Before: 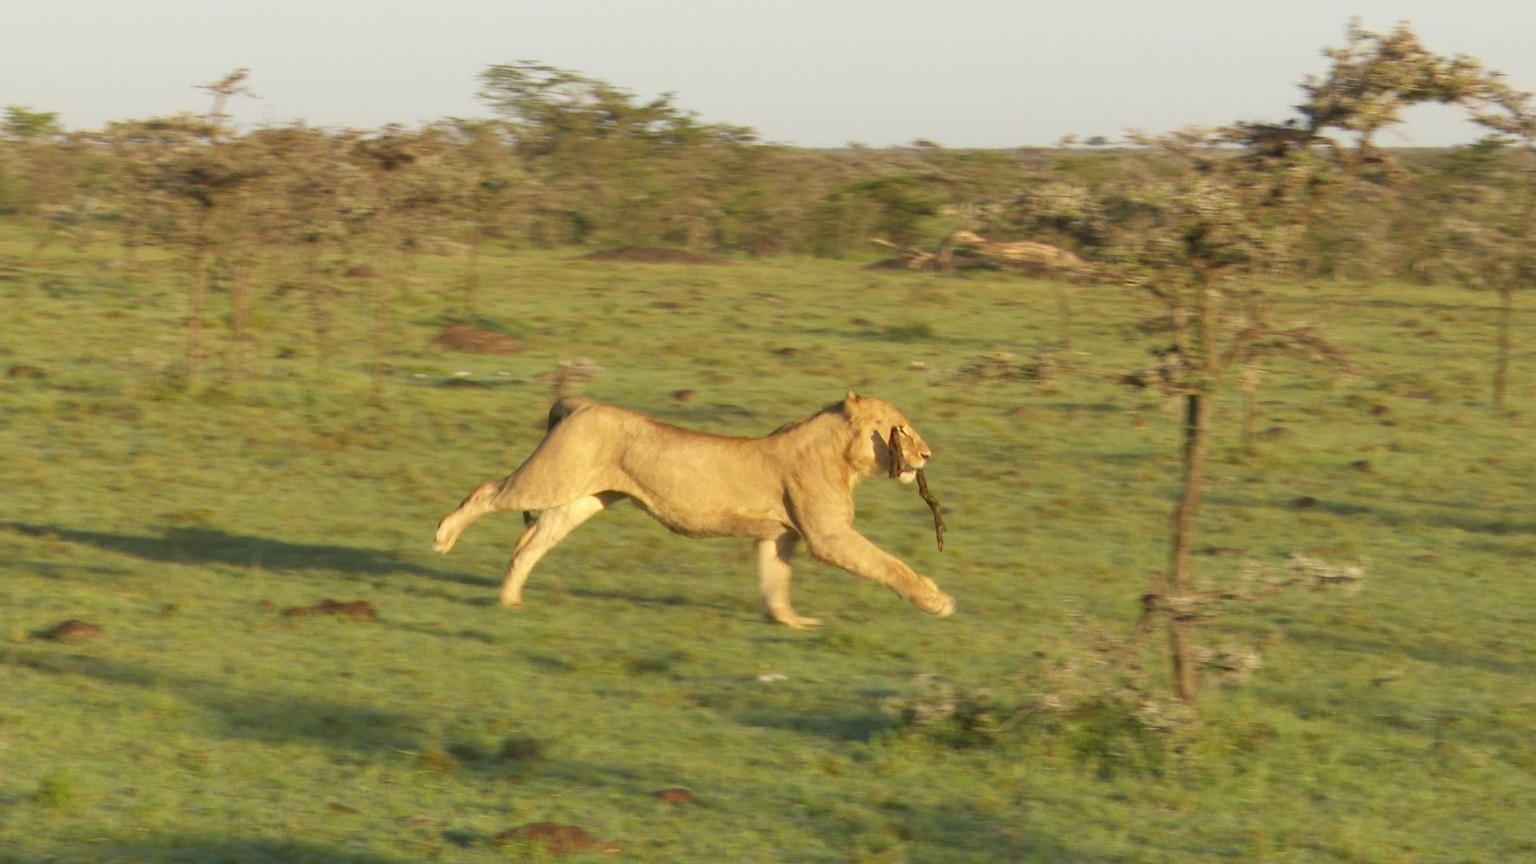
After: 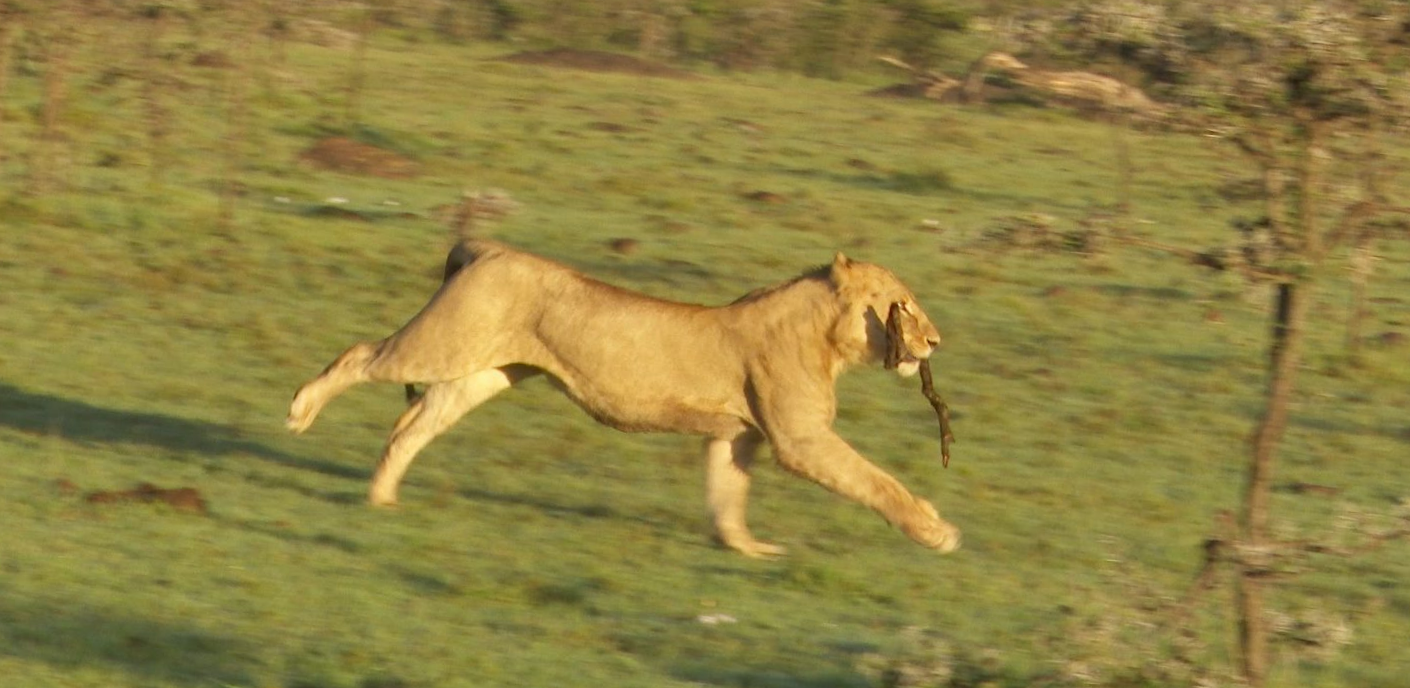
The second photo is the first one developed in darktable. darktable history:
shadows and highlights: shadows 53, soften with gaussian
crop and rotate: angle -3.37°, left 9.79%, top 20.73%, right 12.42%, bottom 11.82%
